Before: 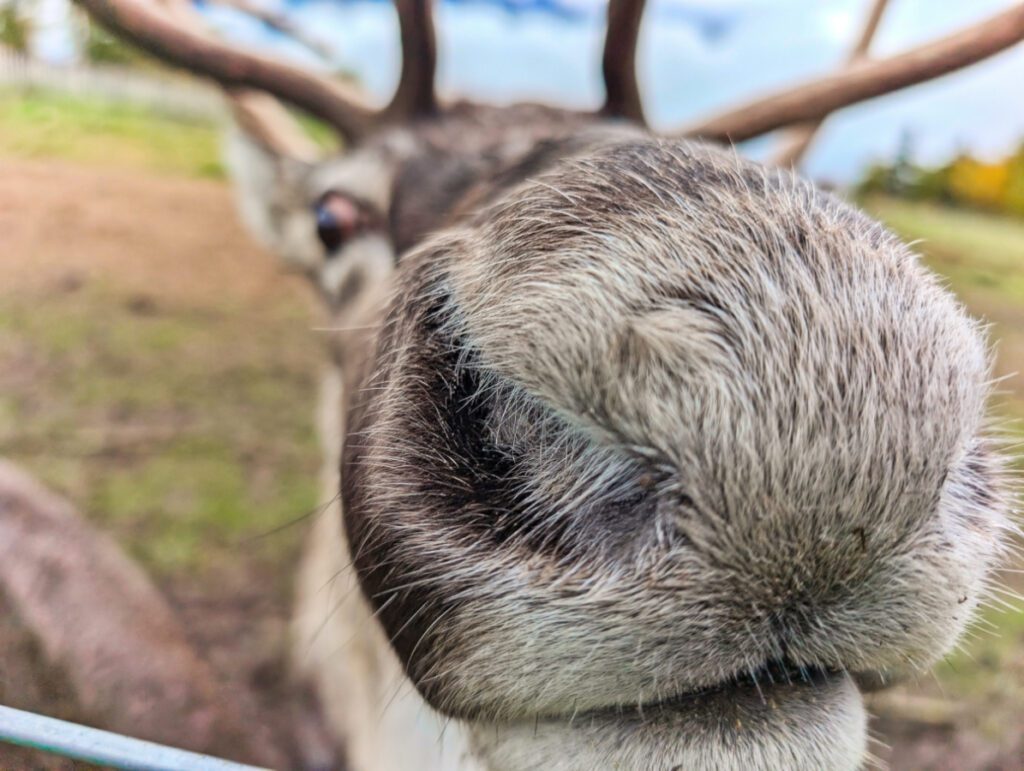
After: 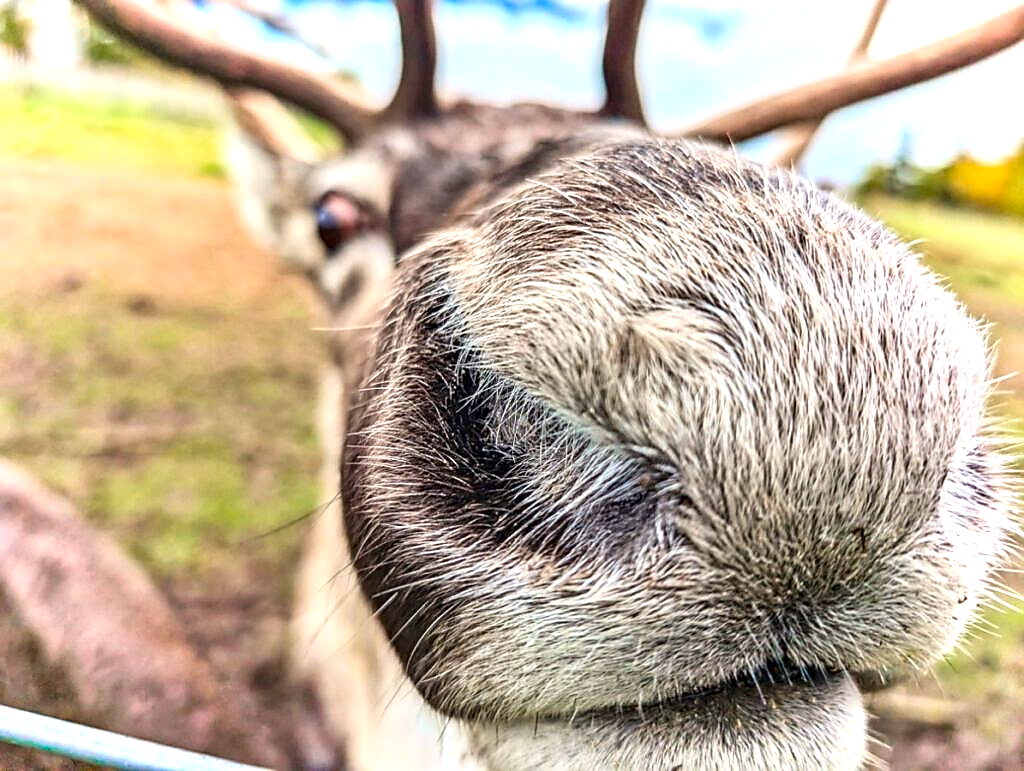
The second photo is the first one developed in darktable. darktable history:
exposure: exposure 0.773 EV, compensate highlight preservation false
contrast brightness saturation: contrast 0.152, brightness -0.009, saturation 0.102
haze removal: compatibility mode true, adaptive false
local contrast: on, module defaults
sharpen: radius 1.368, amount 1.253, threshold 0.683
